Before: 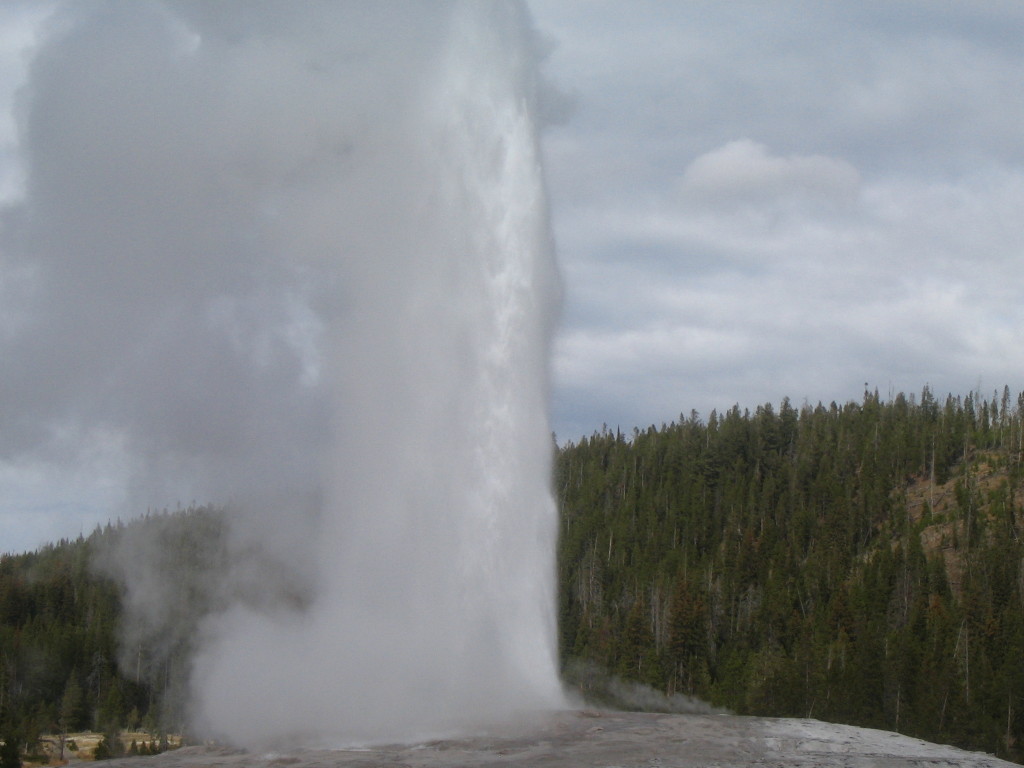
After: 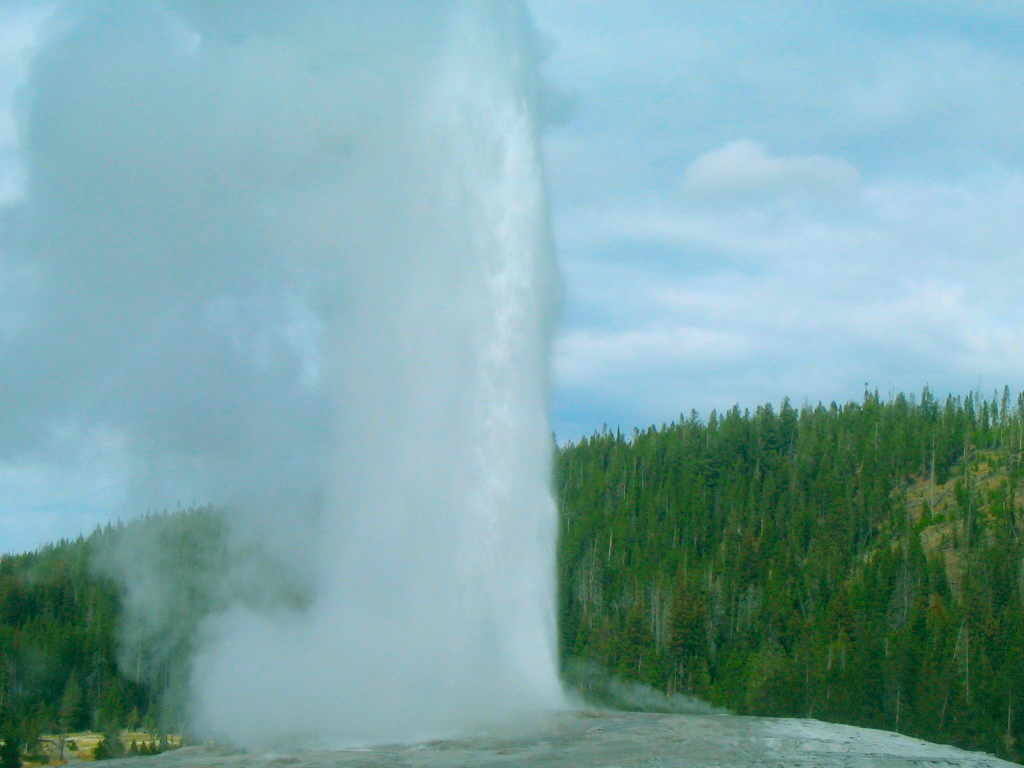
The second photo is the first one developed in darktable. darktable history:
color balance rgb: power › chroma 2.155%, power › hue 168.95°, linear chroma grading › global chroma 9.762%, perceptual saturation grading › global saturation 10.124%, global vibrance 20%
contrast brightness saturation: contrast 0.067, brightness 0.174, saturation 0.416
